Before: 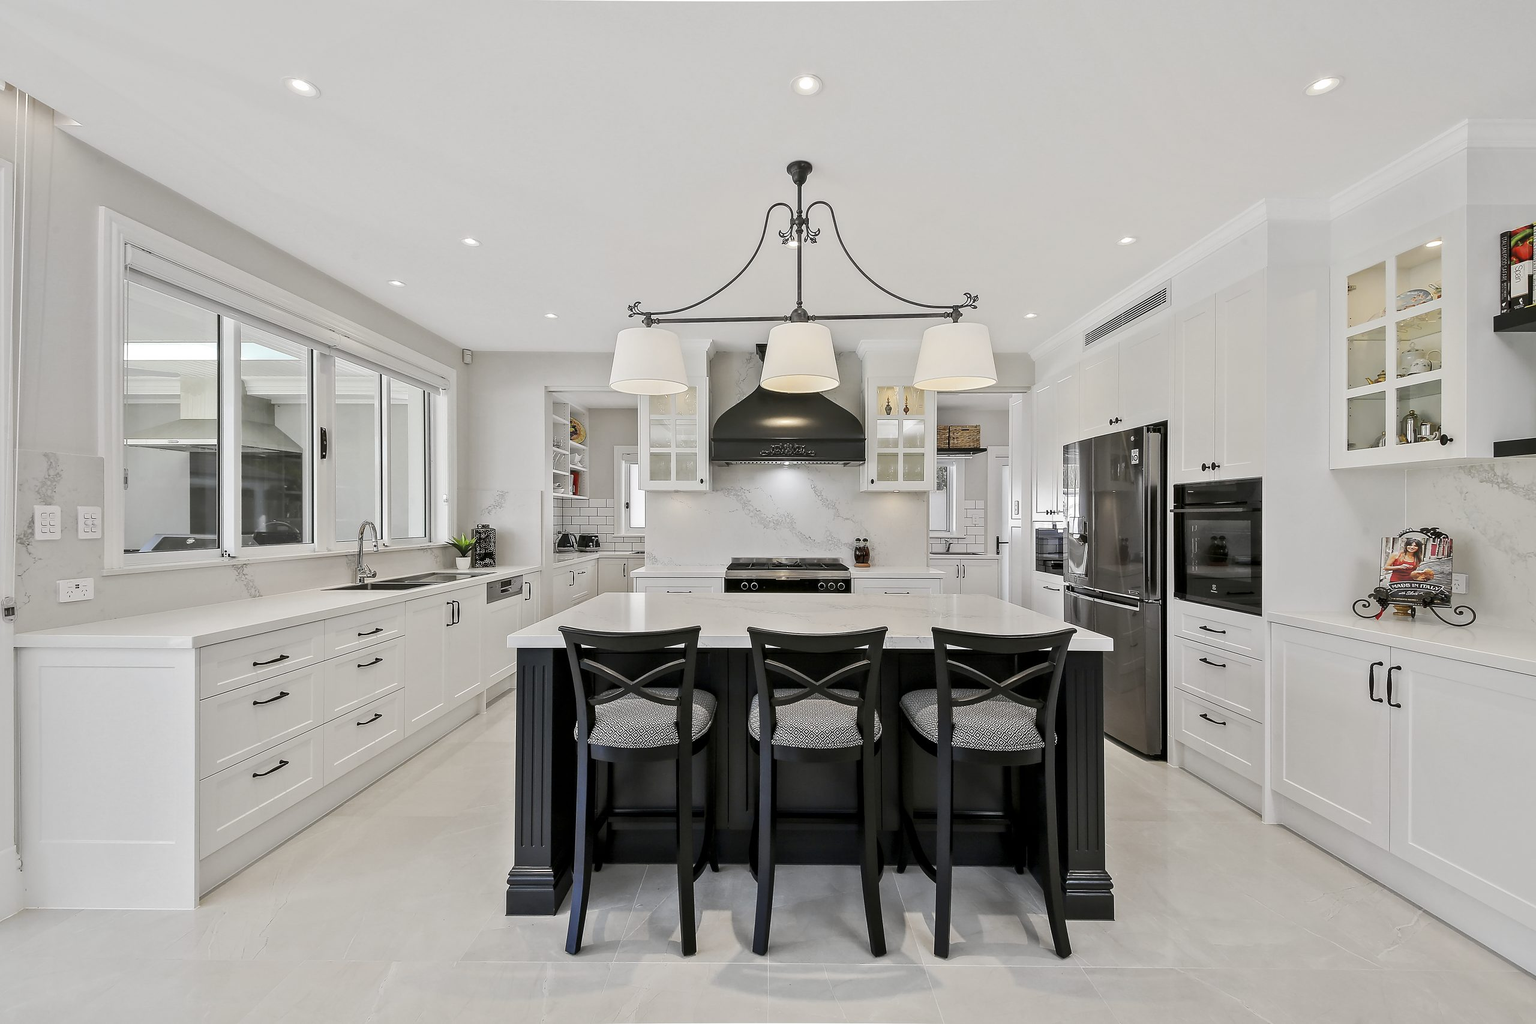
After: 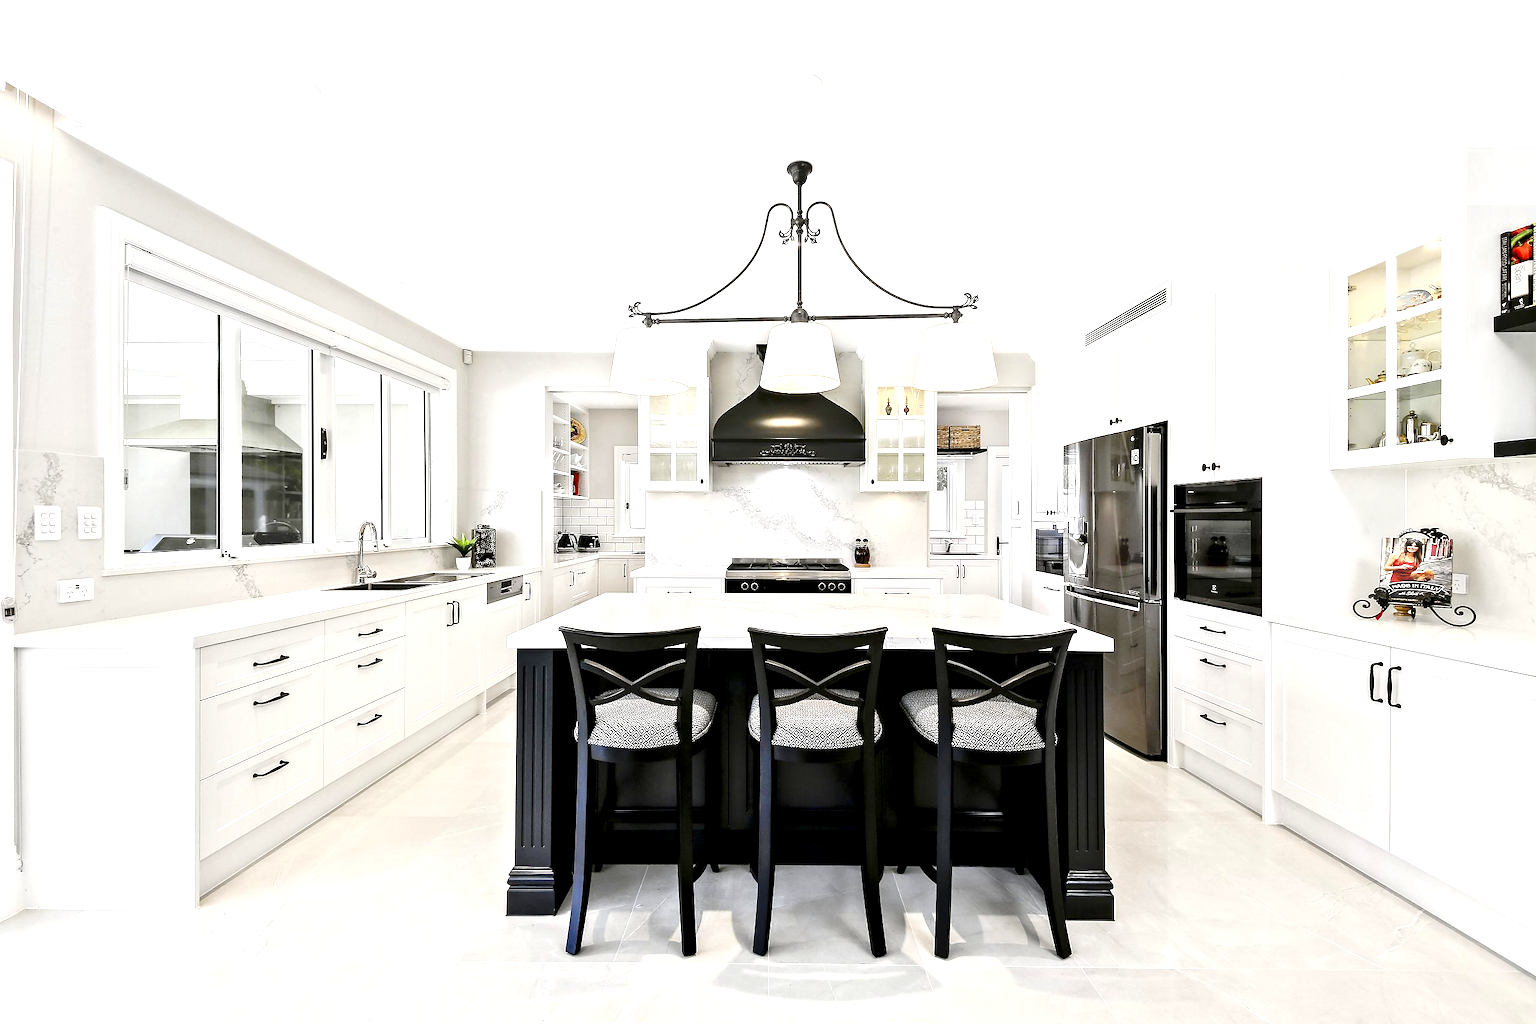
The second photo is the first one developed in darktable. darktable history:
contrast brightness saturation: saturation -0.068
exposure: black level correction 0.011, exposure 1.077 EV, compensate exposure bias true, compensate highlight preservation false
base curve: curves: ch0 [(0, 0) (0.073, 0.04) (0.157, 0.139) (0.492, 0.492) (0.758, 0.758) (1, 1)], preserve colors none
